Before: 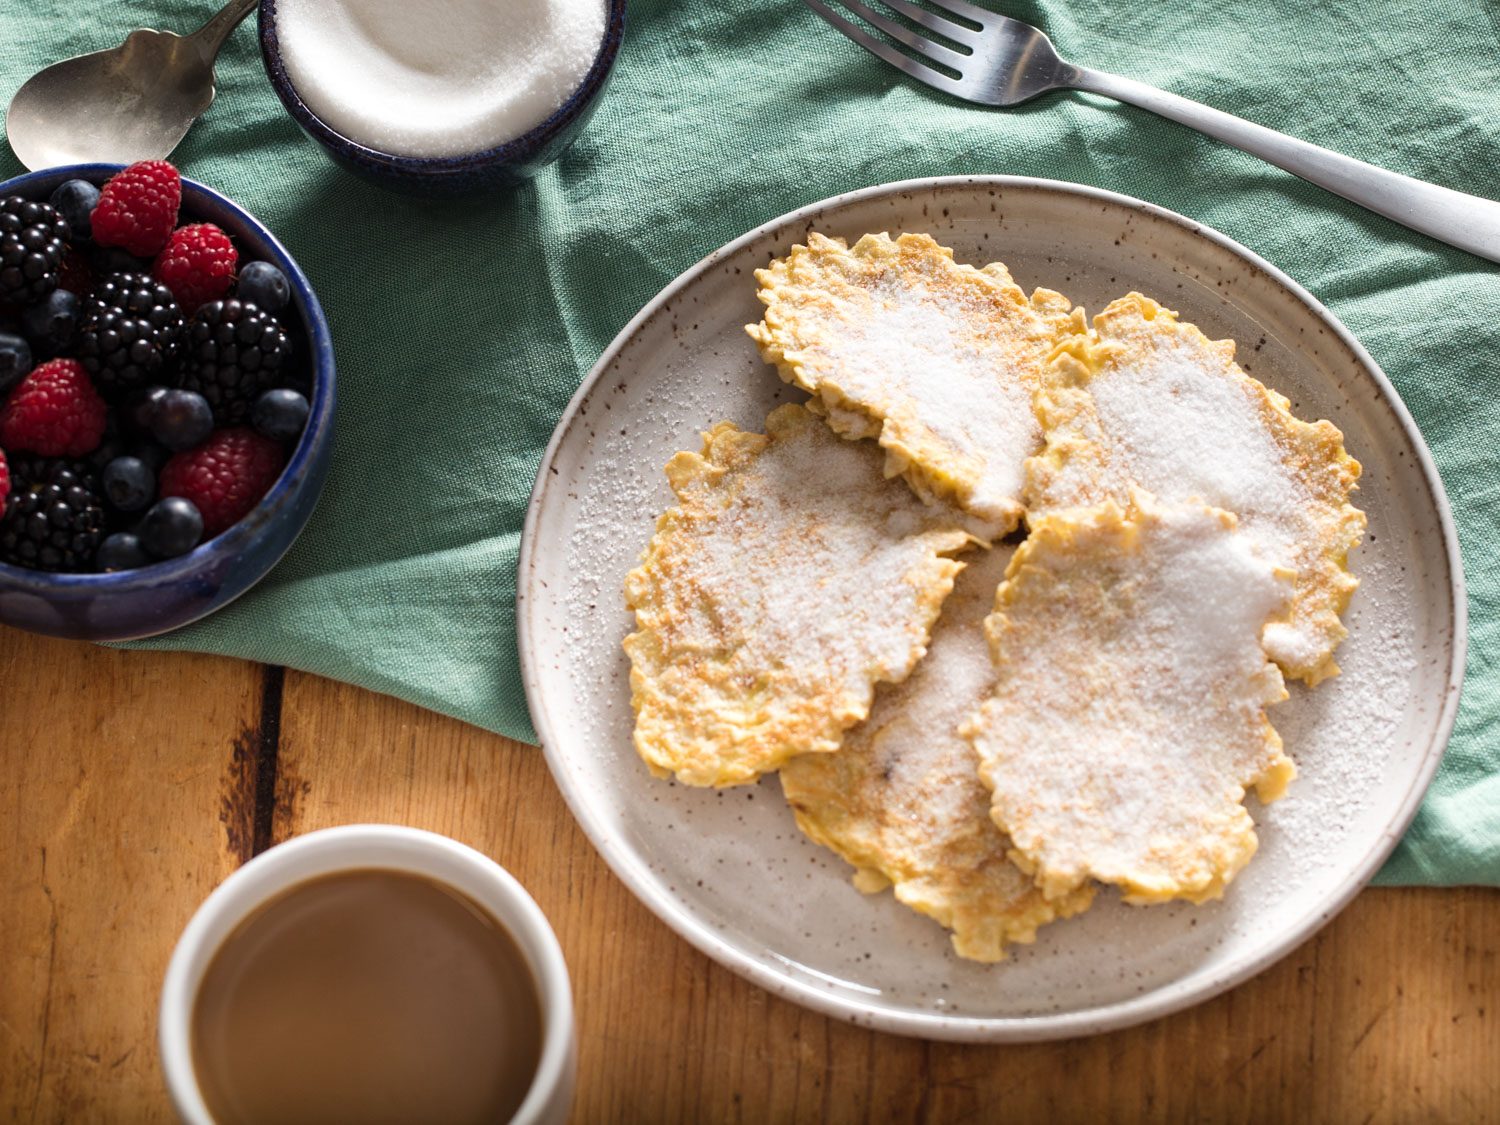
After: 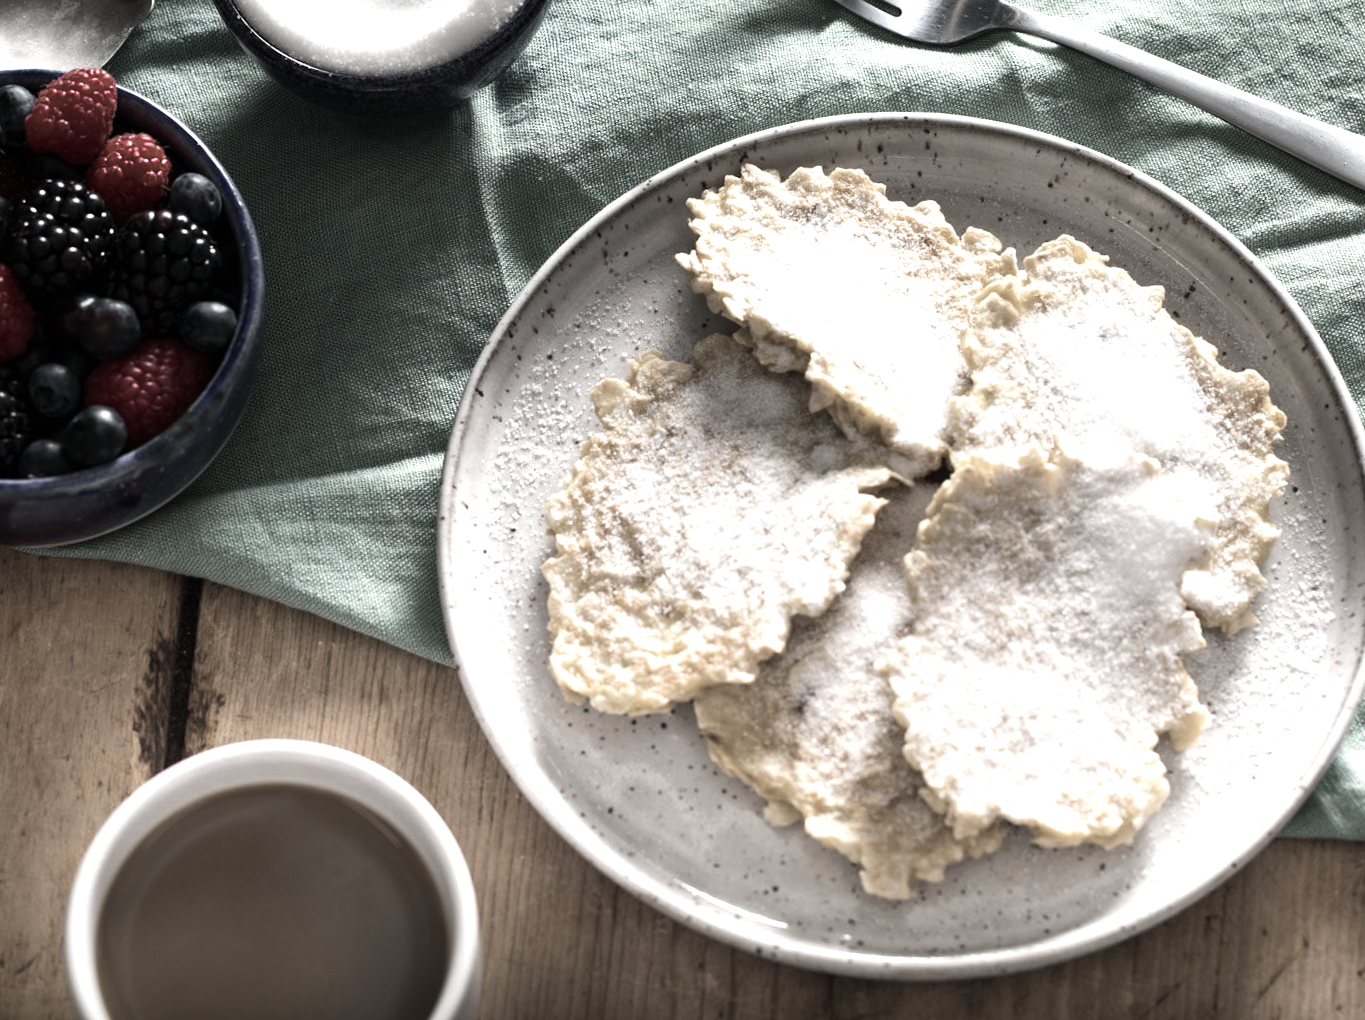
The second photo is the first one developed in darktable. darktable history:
color balance rgb: shadows lift › chroma 2.036%, shadows lift › hue 187.48°, perceptual saturation grading › global saturation 14.566%, perceptual brilliance grading › global brilliance 15.172%, perceptual brilliance grading › shadows -35.64%
crop and rotate: angle -2.05°, left 3.136%, top 4.293%, right 1.537%, bottom 0.742%
color zones: curves: ch0 [(0, 0.6) (0.129, 0.508) (0.193, 0.483) (0.429, 0.5) (0.571, 0.5) (0.714, 0.5) (0.857, 0.5) (1, 0.6)]; ch1 [(0, 0.481) (0.112, 0.245) (0.213, 0.223) (0.429, 0.233) (0.571, 0.231) (0.683, 0.242) (0.857, 0.296) (1, 0.481)], mix 32.21%
